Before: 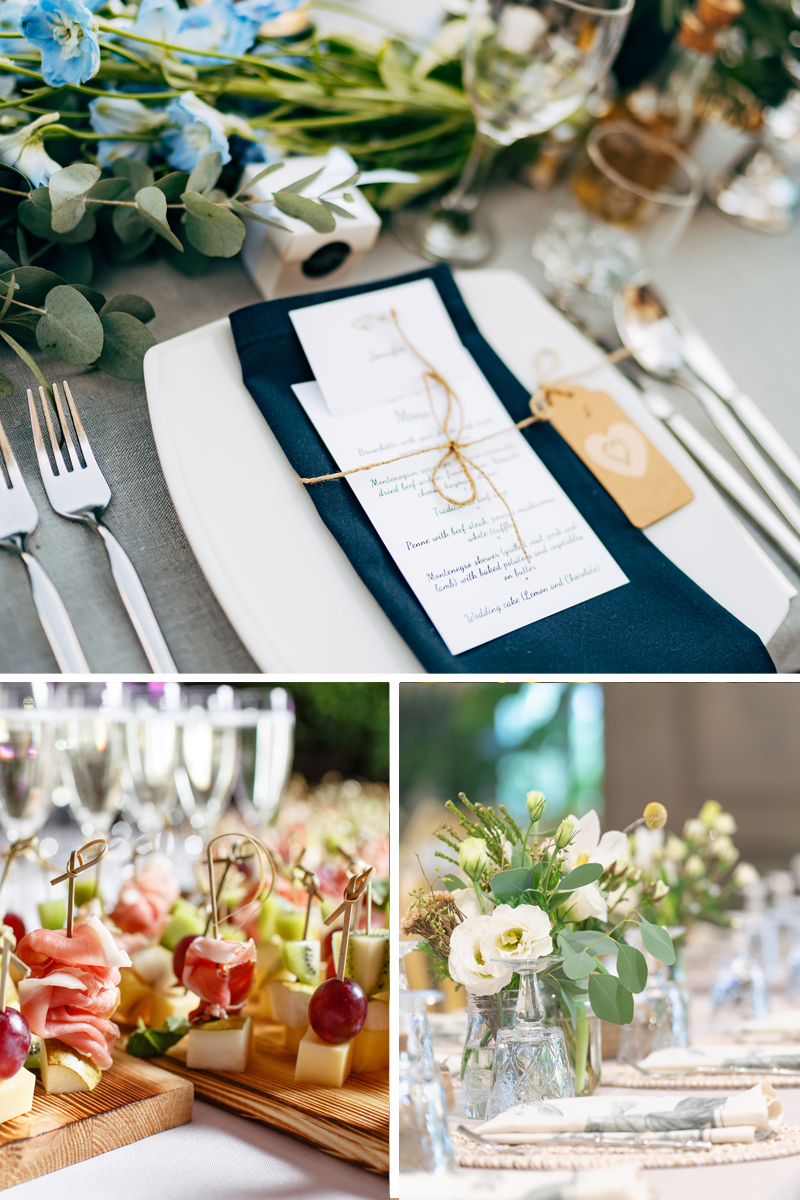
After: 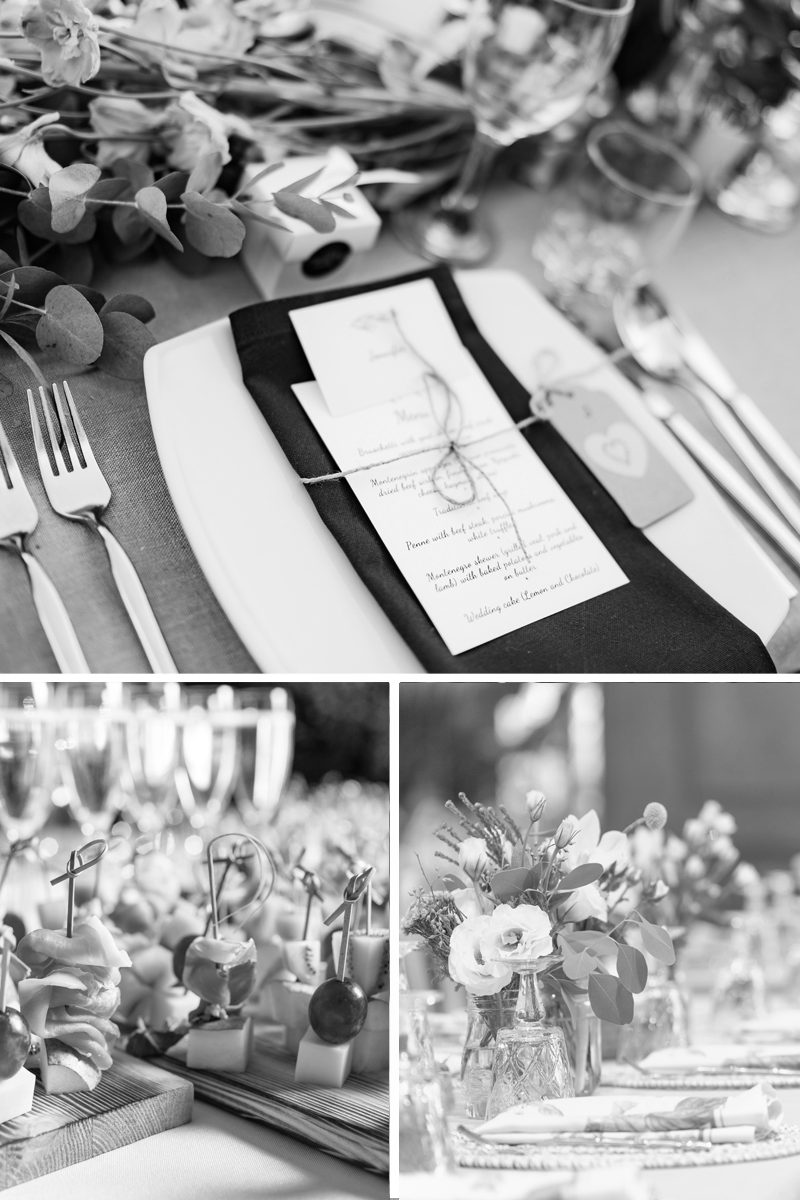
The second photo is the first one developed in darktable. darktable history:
monochrome: on, module defaults
exposure: compensate highlight preservation false
